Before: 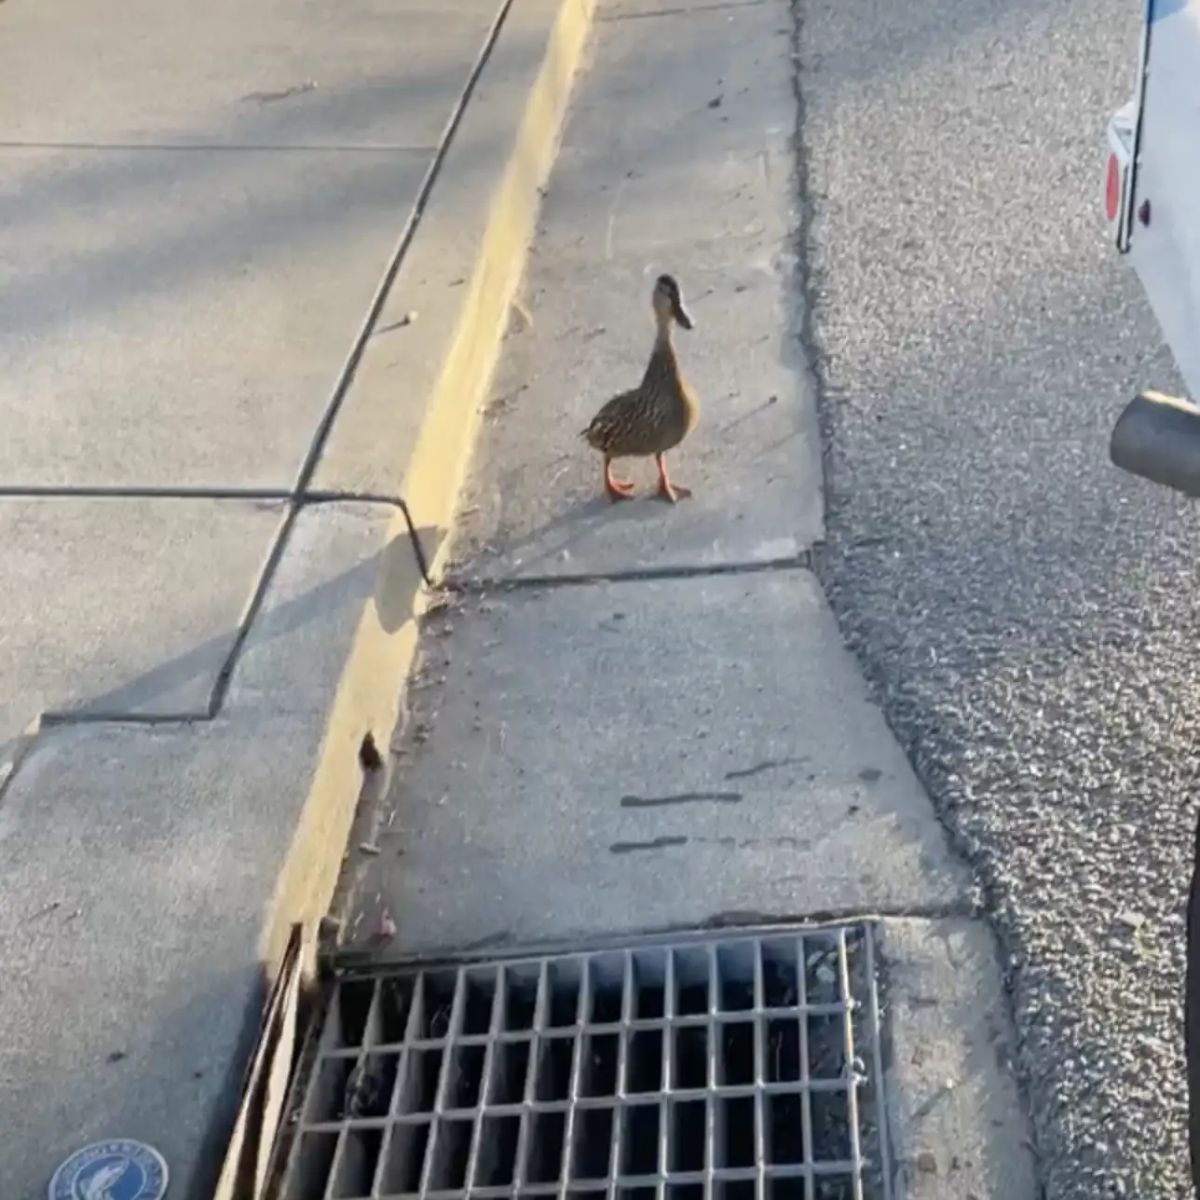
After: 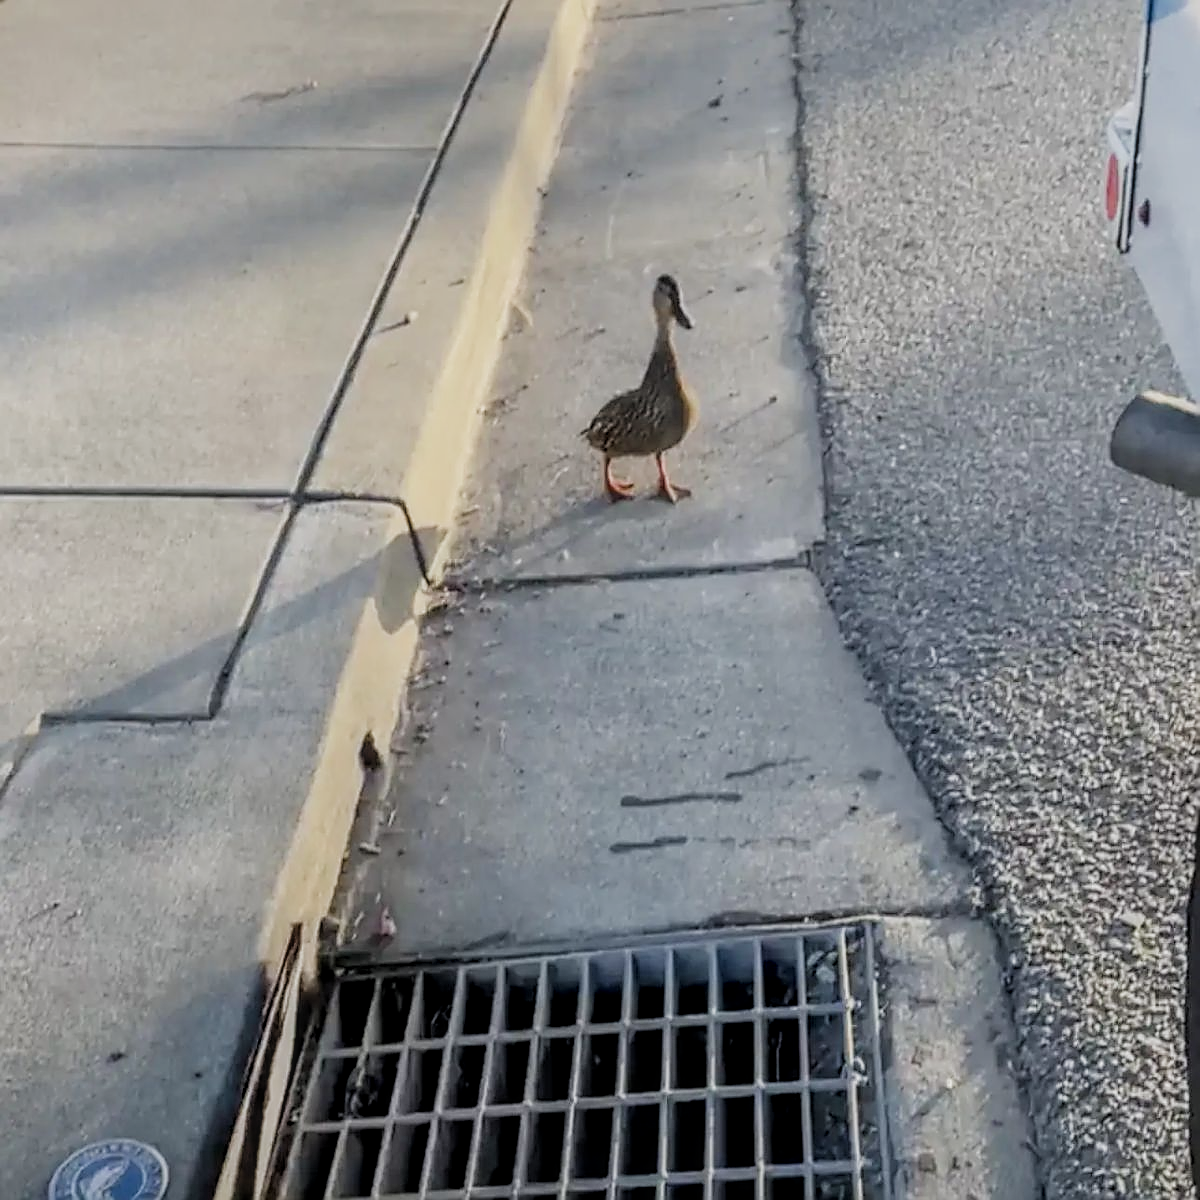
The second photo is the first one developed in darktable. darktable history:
filmic rgb: black relative exposure -8.04 EV, white relative exposure 4.03 EV, threshold 3 EV, hardness 4.1, add noise in highlights 0.001, color science v3 (2019), use custom middle-gray values true, contrast in highlights soft, enable highlight reconstruction true
sharpen: radius 1.427, amount 1.256, threshold 0.726
local contrast: highlights 2%, shadows 4%, detail 134%
